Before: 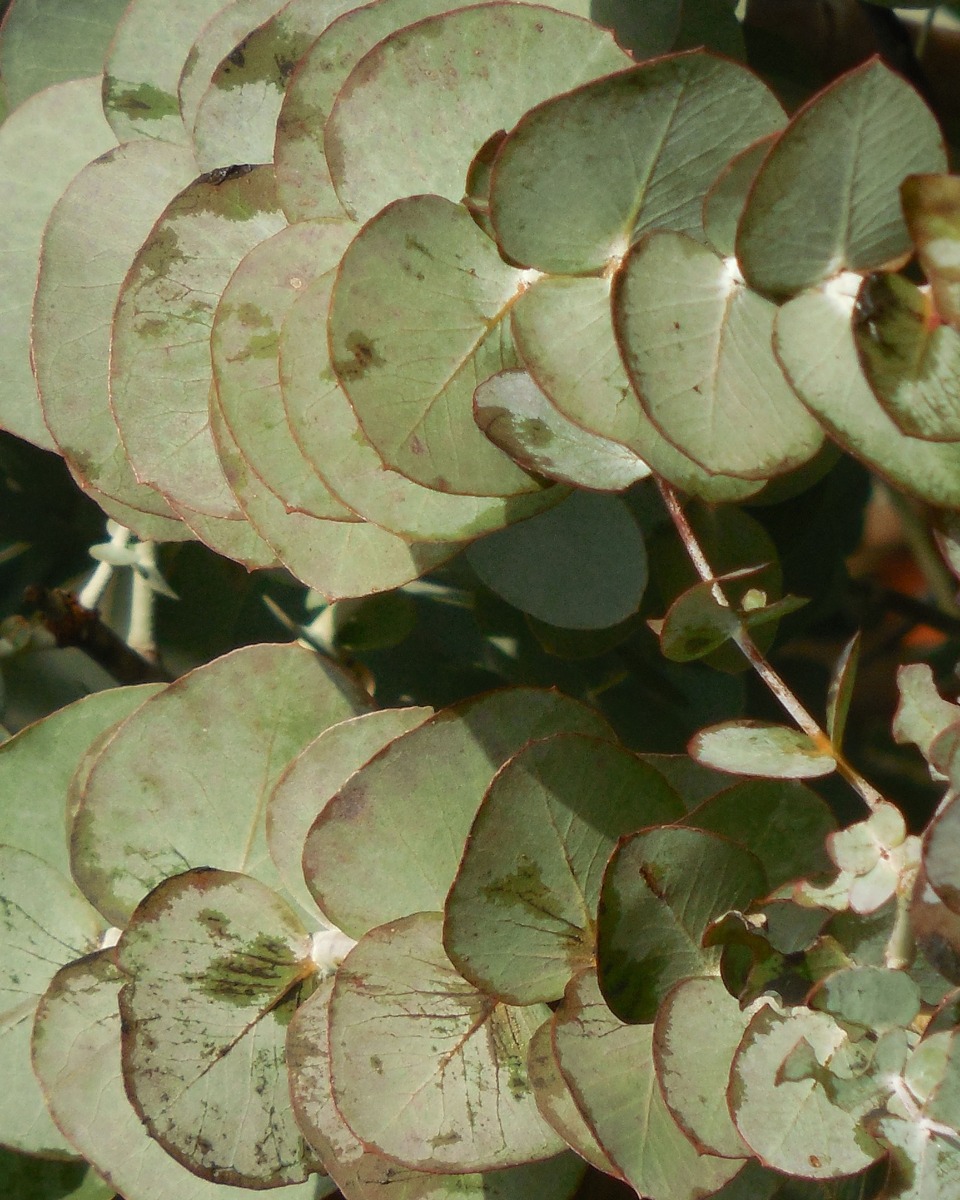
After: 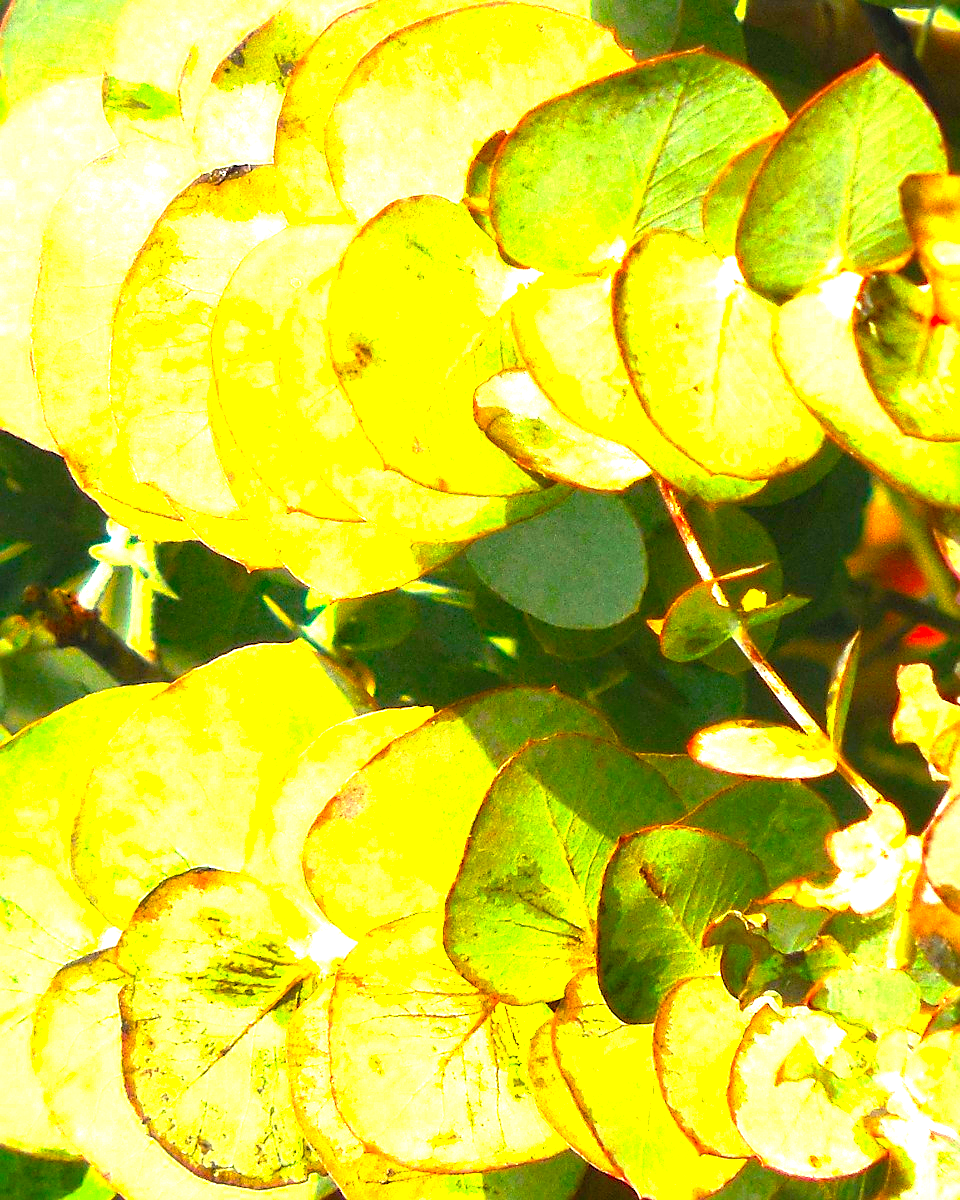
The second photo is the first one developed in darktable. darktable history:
sharpen: on, module defaults
color correction: highlights b* 0.025, saturation 1.27
color balance rgb: highlights gain › luminance 7.324%, highlights gain › chroma 0.915%, highlights gain › hue 48.77°, linear chroma grading › mid-tones 8.052%, perceptual saturation grading › global saturation 25.824%, perceptual brilliance grading › global brilliance 34.535%, perceptual brilliance grading › highlights 50.75%, perceptual brilliance grading › mid-tones 59.877%, perceptual brilliance grading › shadows 34.749%, contrast 4.127%
contrast brightness saturation: contrast 0.065, brightness 0.173, saturation 0.399
